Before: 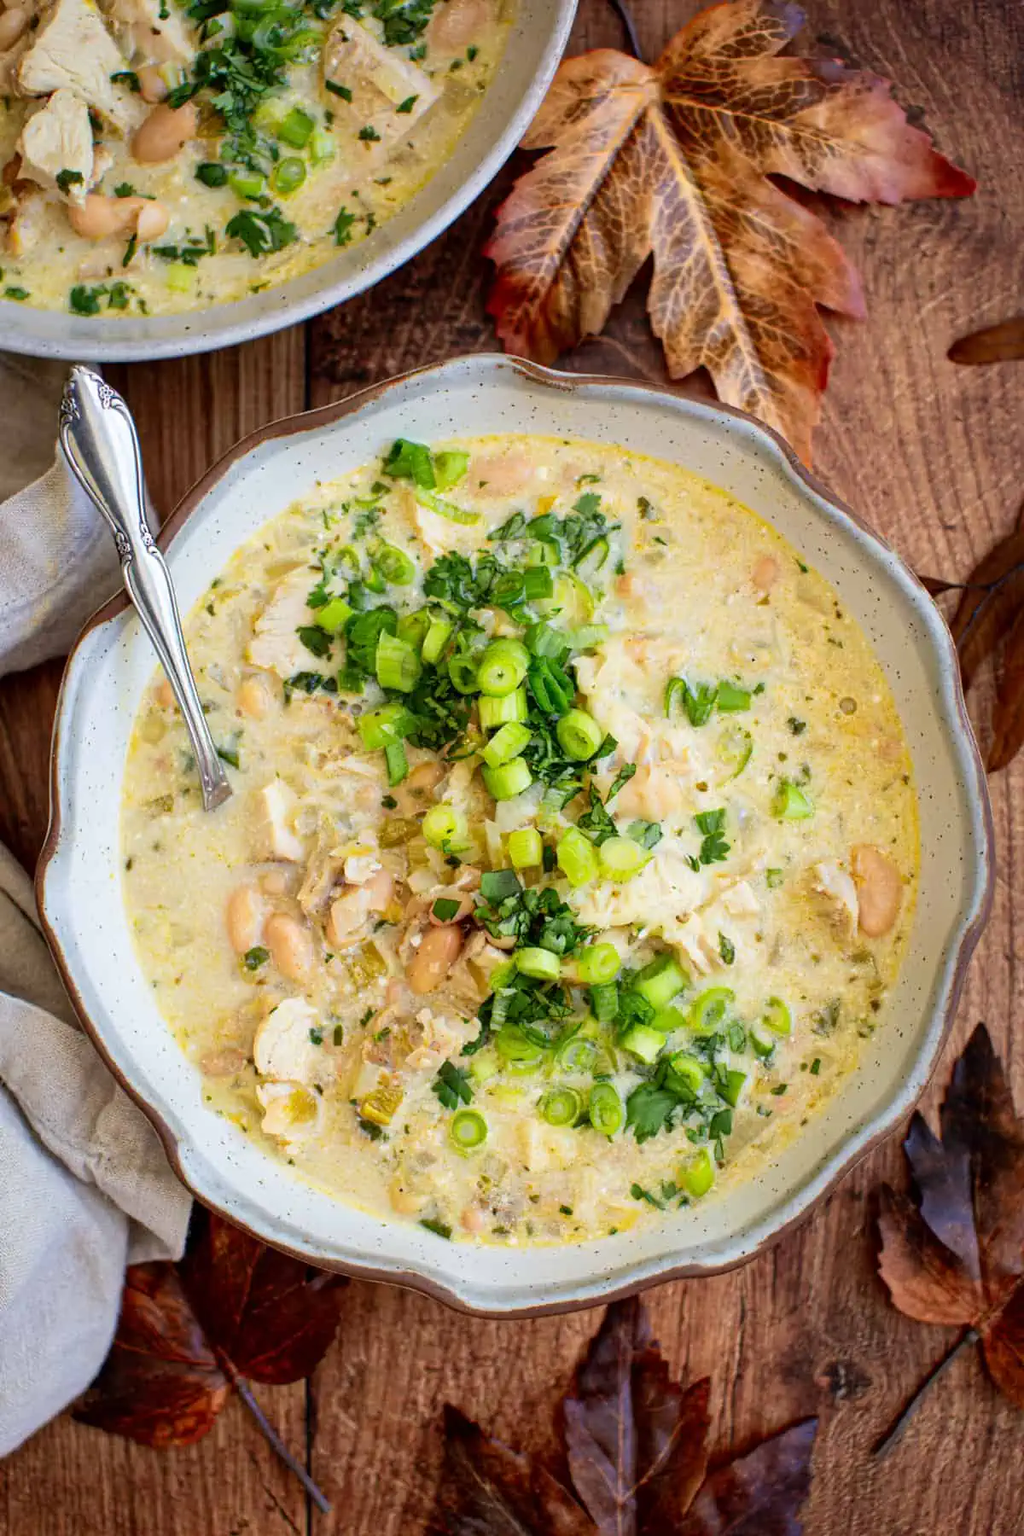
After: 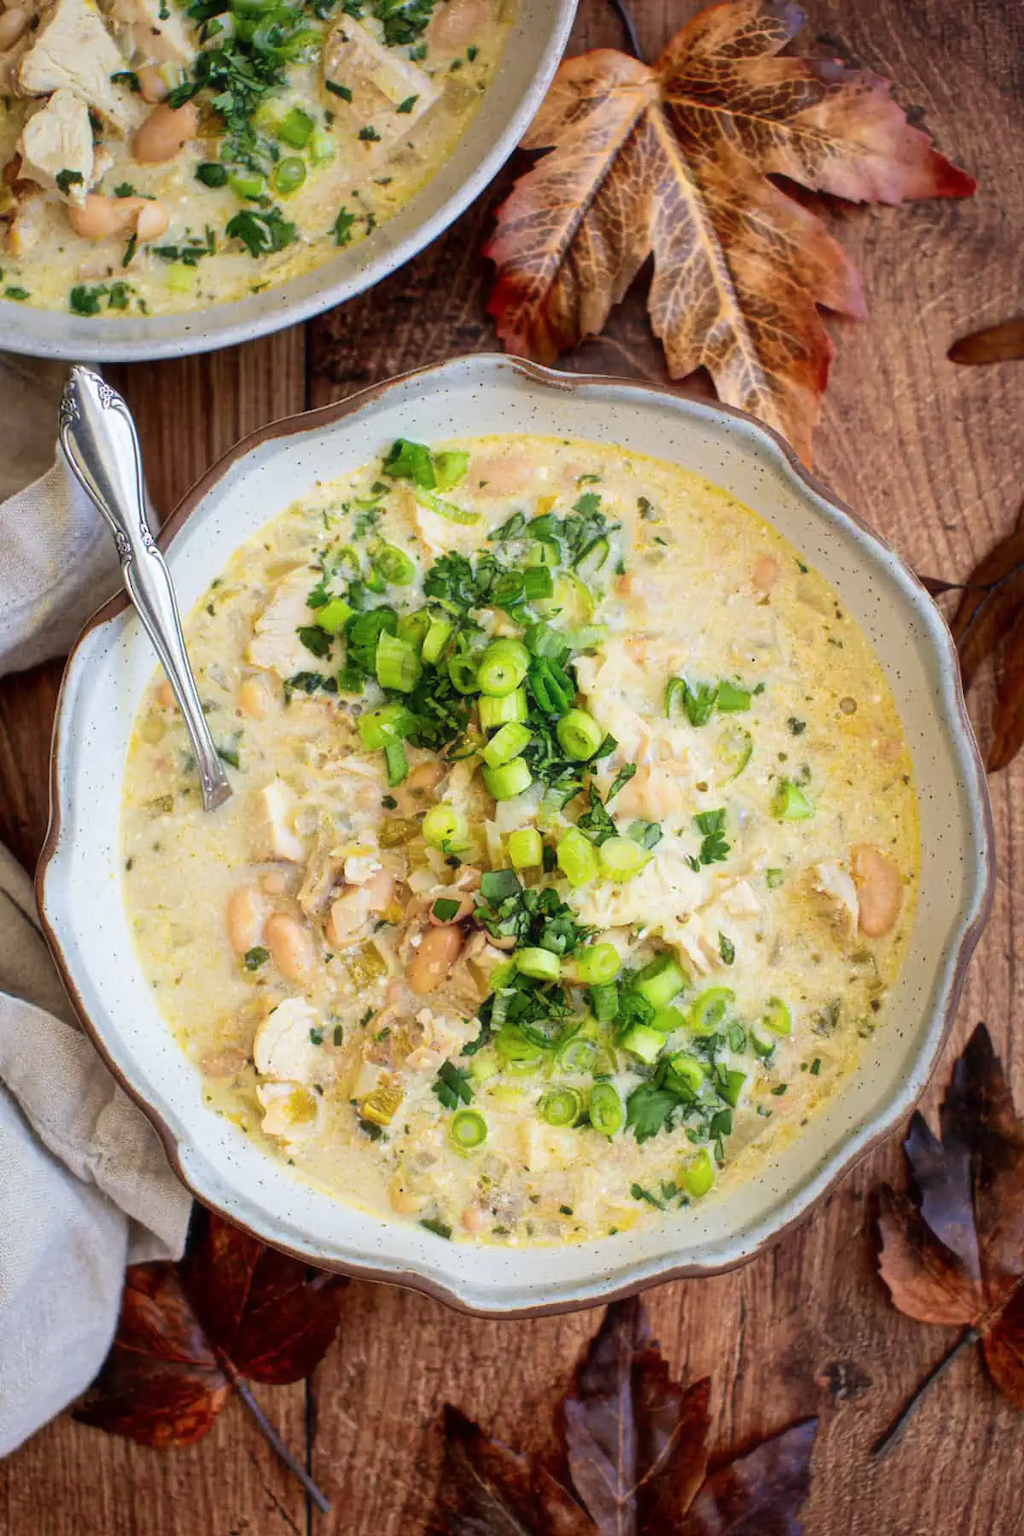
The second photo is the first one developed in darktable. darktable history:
haze removal: strength -0.098, compatibility mode true, adaptive false
